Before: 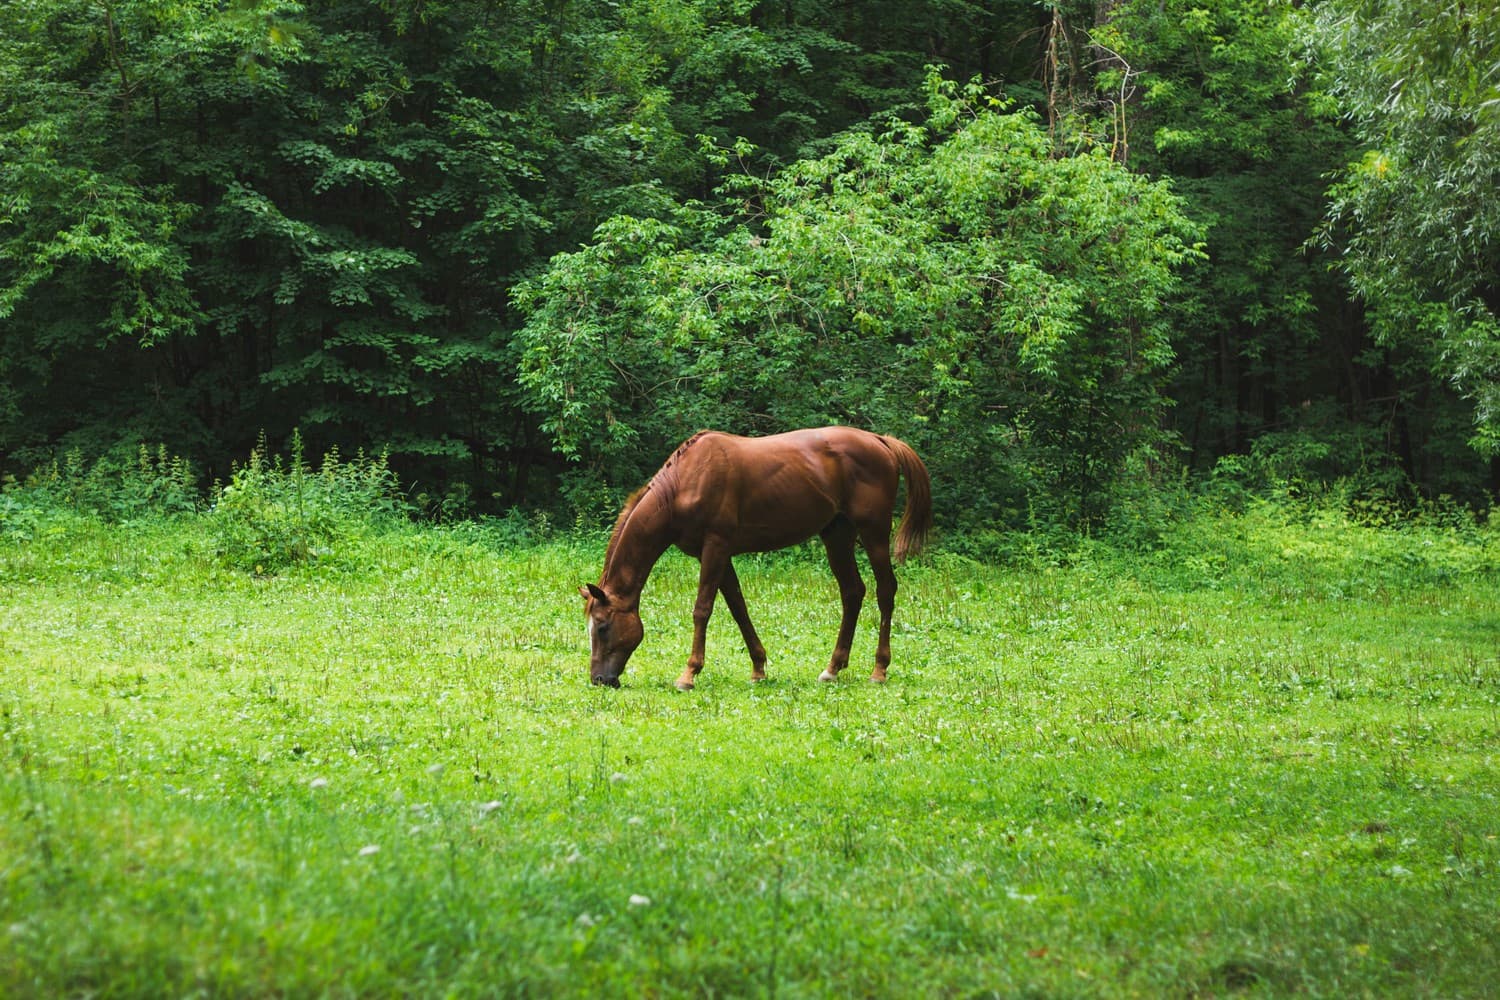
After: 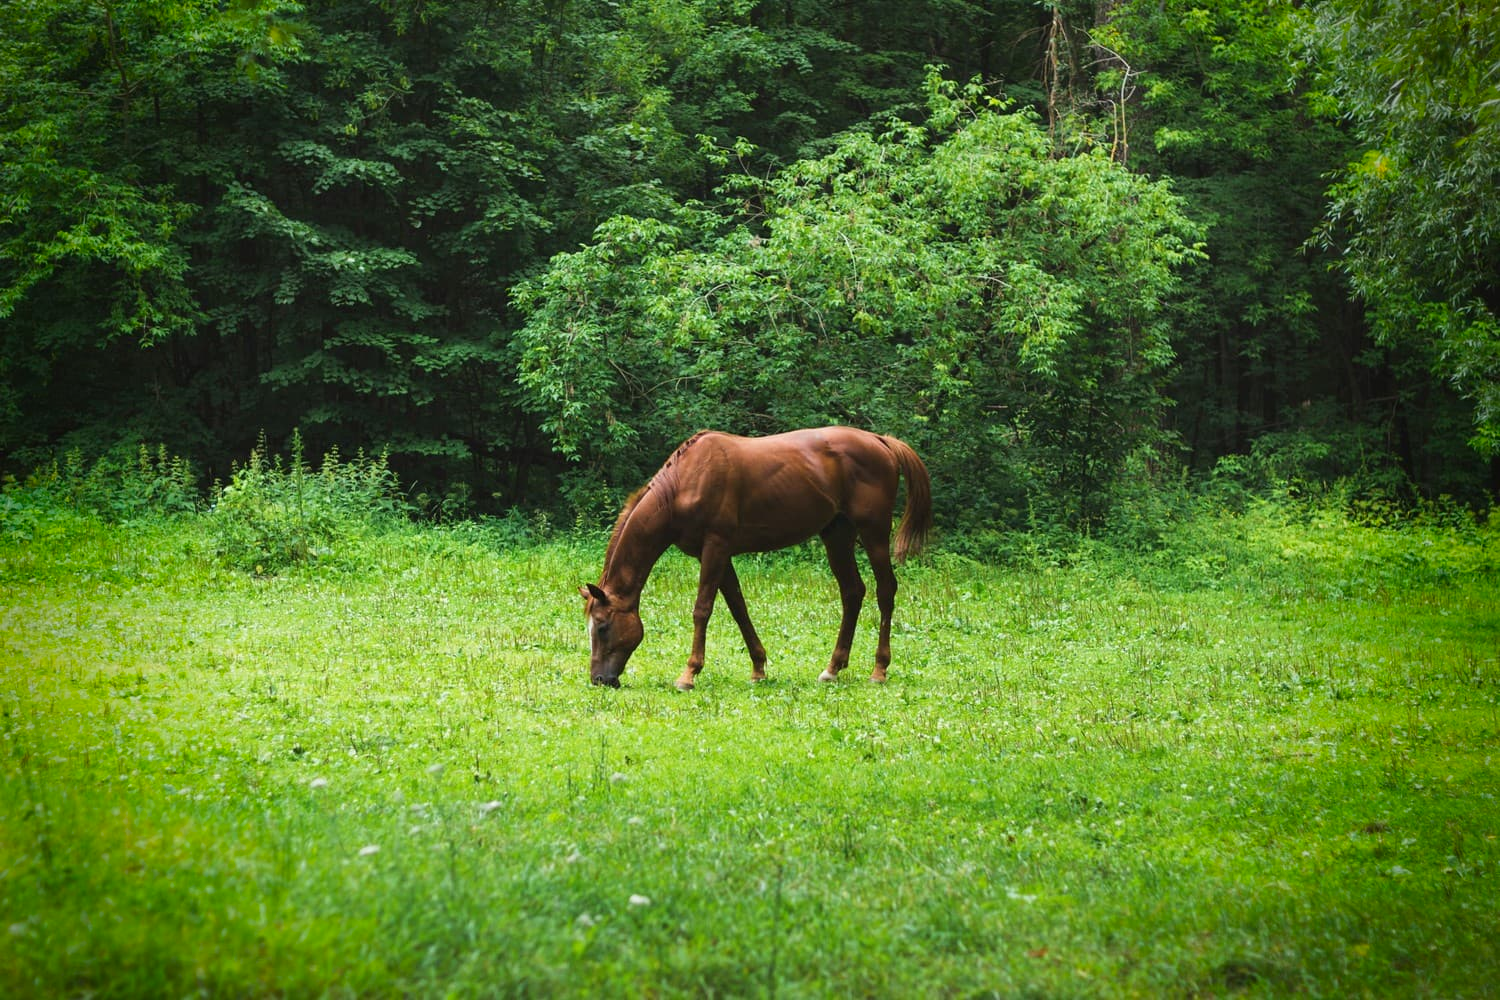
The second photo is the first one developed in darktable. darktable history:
vignetting: fall-off start 68.71%, fall-off radius 29.3%, saturation 0.381, width/height ratio 0.994, shape 0.855
